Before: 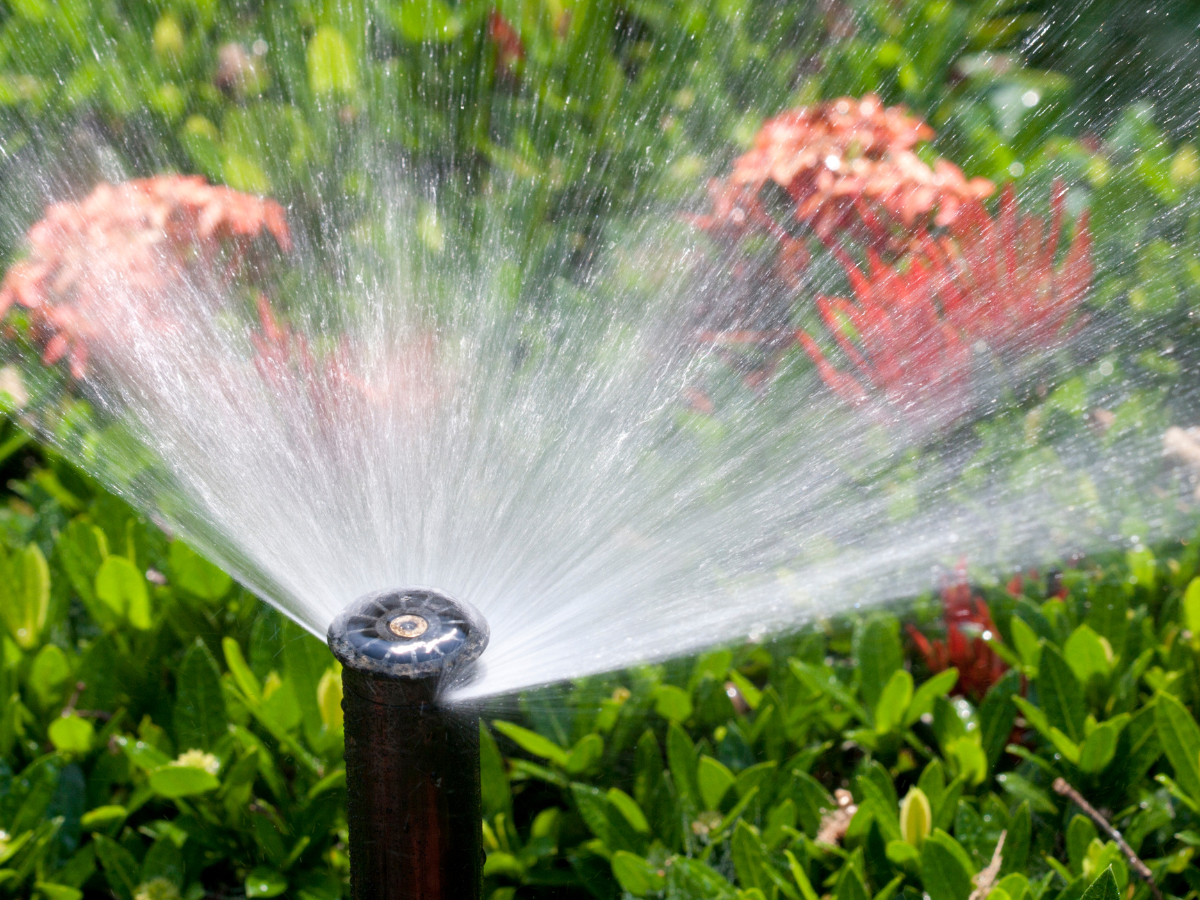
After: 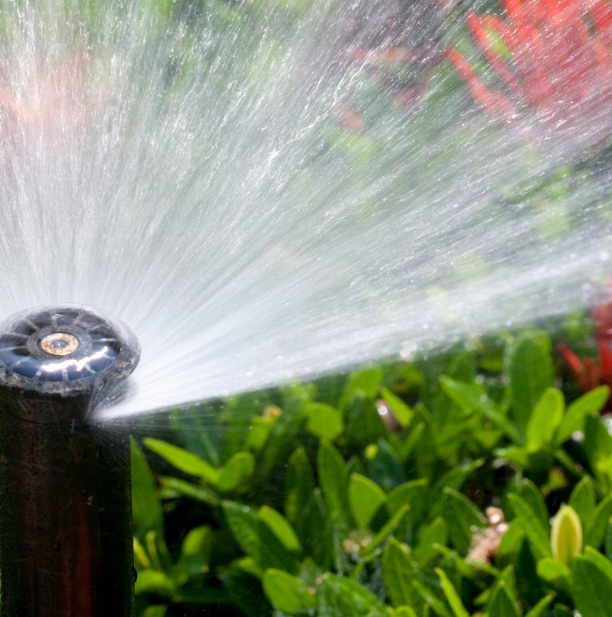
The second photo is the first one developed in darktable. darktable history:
levels: mode automatic, levels [0.246, 0.256, 0.506]
crop and rotate: left 29.148%, top 31.355%, right 19.819%
